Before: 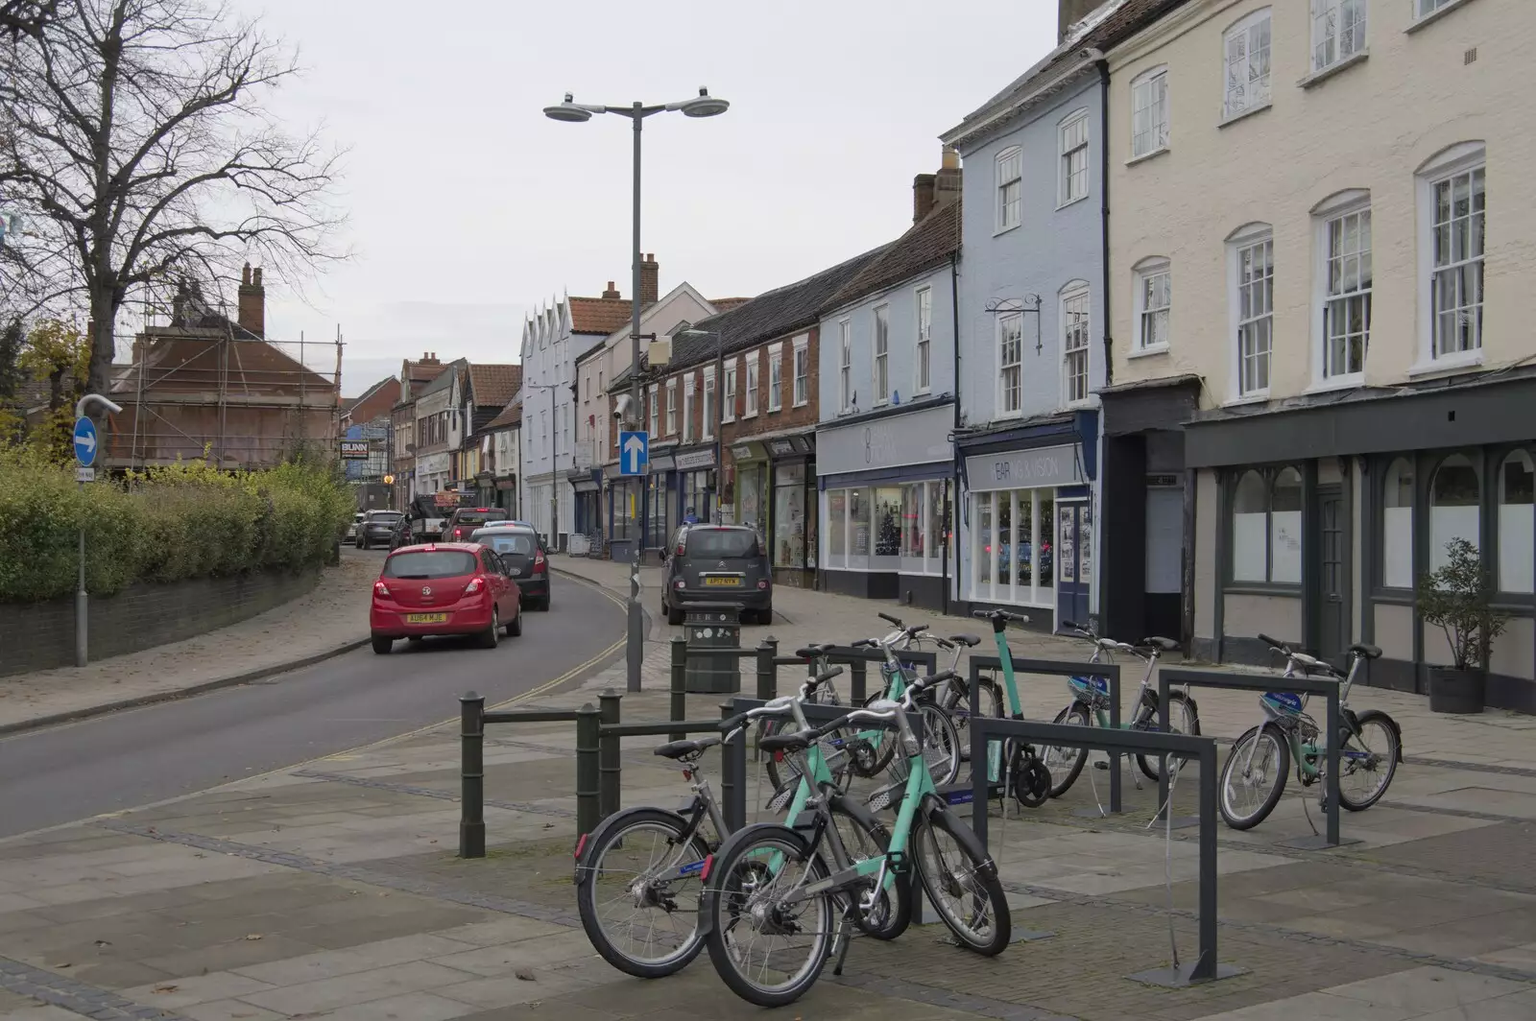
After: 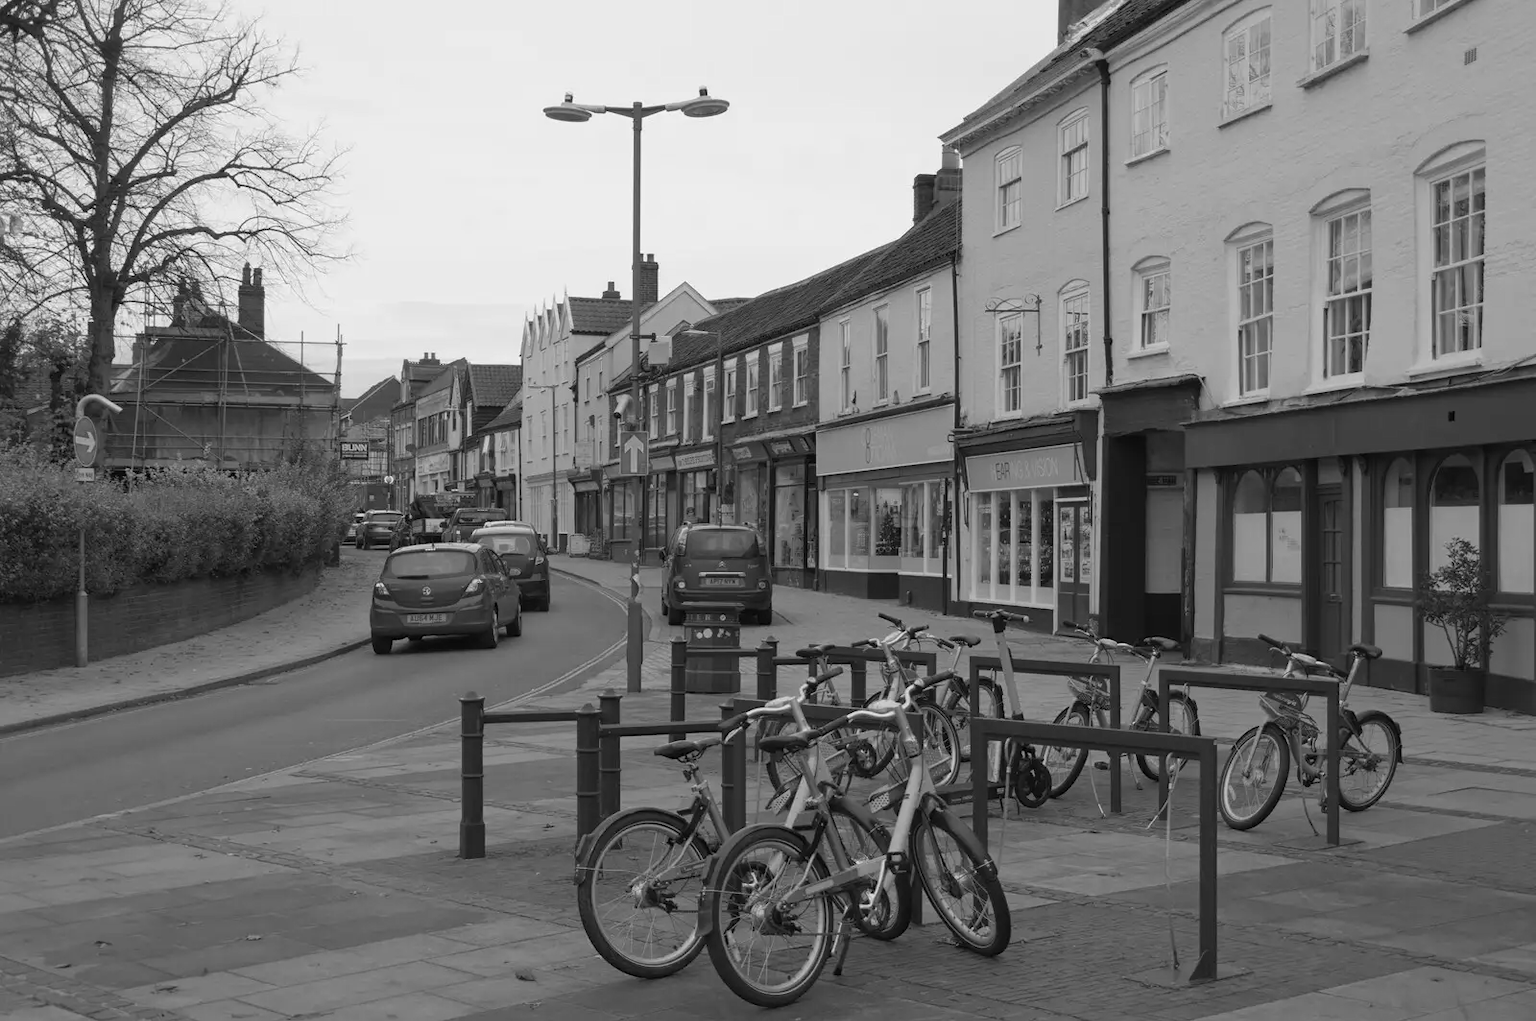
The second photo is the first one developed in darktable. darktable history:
color calibration: output gray [0.22, 0.42, 0.37, 0], illuminant as shot in camera, x 0.365, y 0.378, temperature 4423.98 K
